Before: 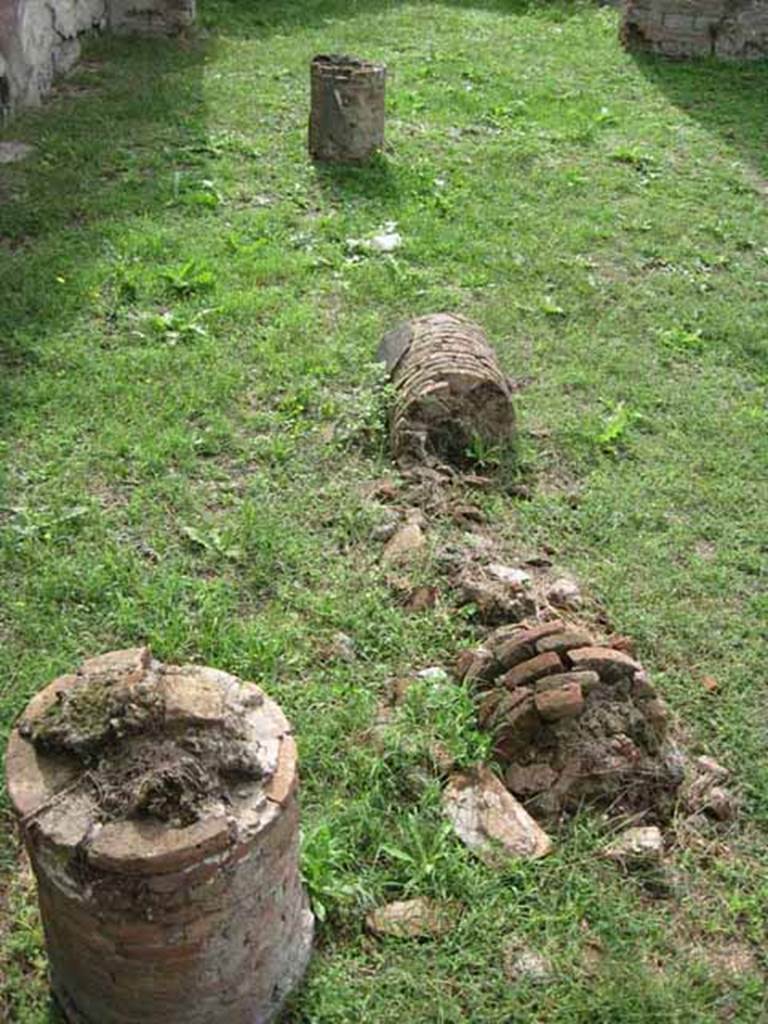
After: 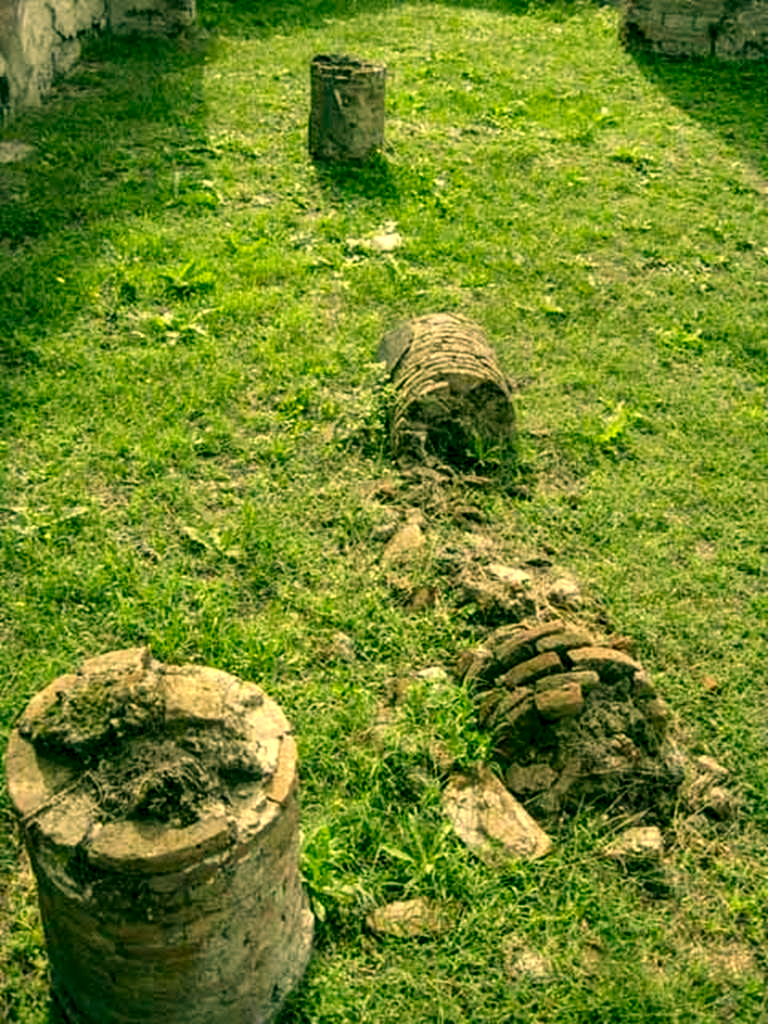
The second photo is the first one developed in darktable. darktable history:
color correction: highlights a* 5.62, highlights b* 33.57, shadows a* -25.86, shadows b* 4.02
local contrast: detail 150%
white balance: red 1.045, blue 0.932
tone curve: curves: ch0 [(0, 0) (0.003, 0.013) (0.011, 0.018) (0.025, 0.027) (0.044, 0.045) (0.069, 0.068) (0.1, 0.096) (0.136, 0.13) (0.177, 0.168) (0.224, 0.217) (0.277, 0.277) (0.335, 0.338) (0.399, 0.401) (0.468, 0.473) (0.543, 0.544) (0.623, 0.621) (0.709, 0.7) (0.801, 0.781) (0.898, 0.869) (1, 1)], preserve colors none
